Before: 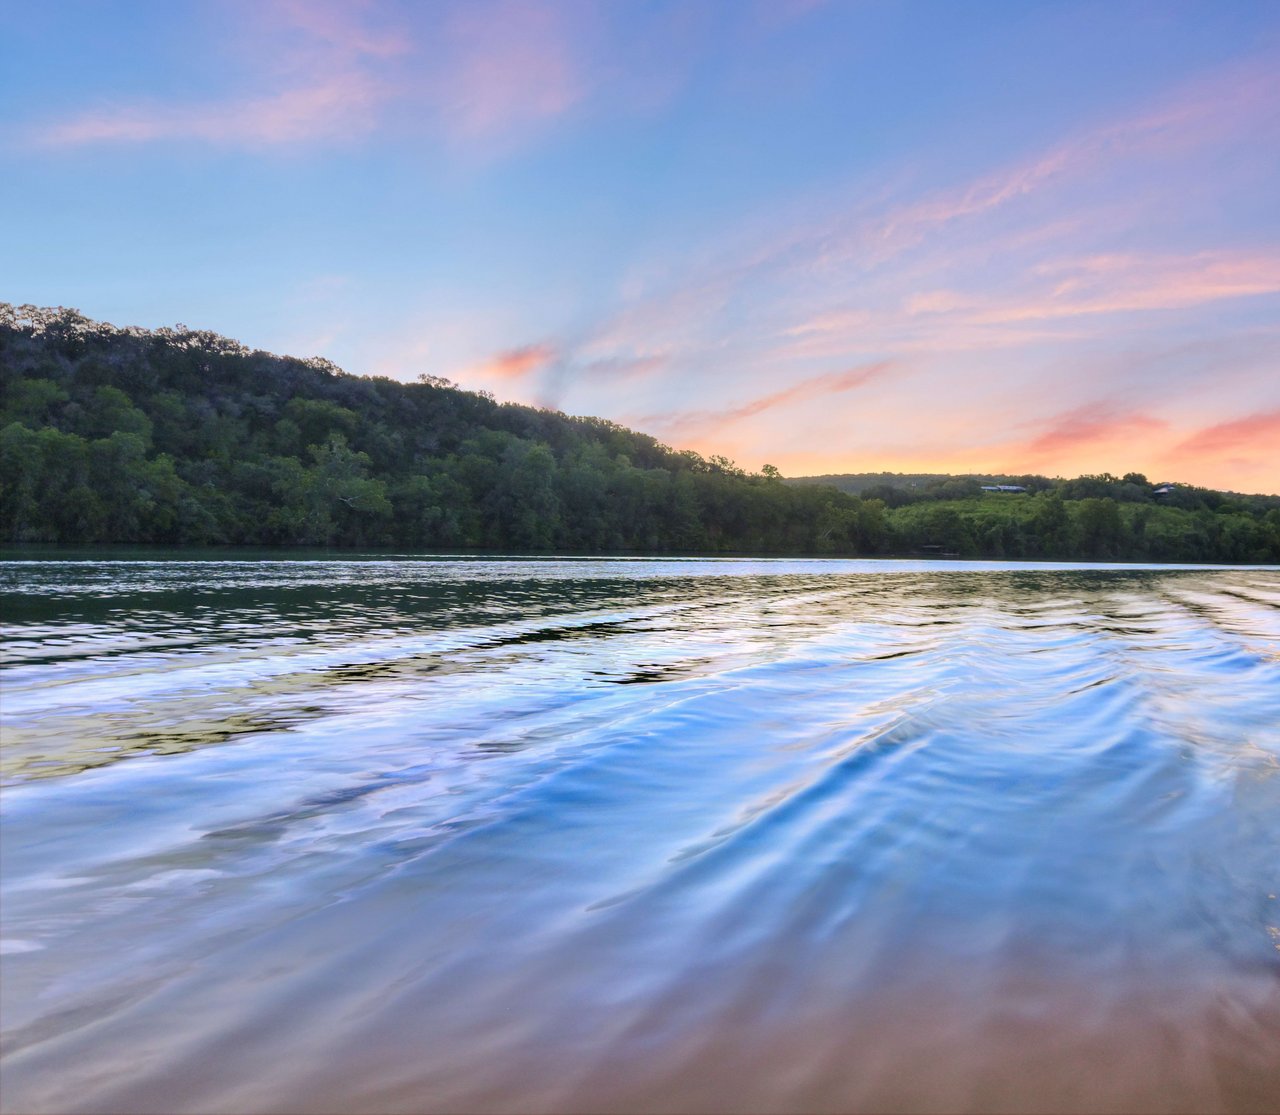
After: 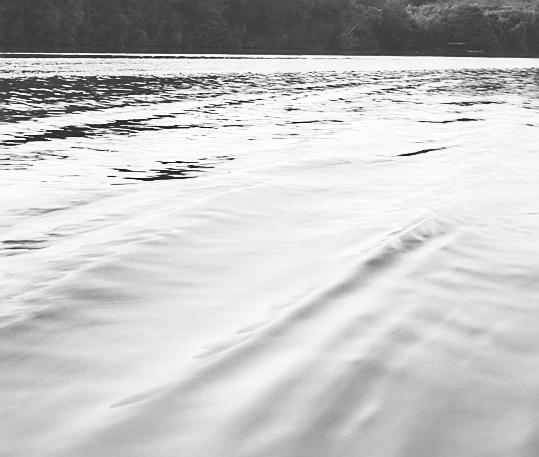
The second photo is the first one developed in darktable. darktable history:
exposure: black level correction -0.036, exposure -0.497 EV, compensate highlight preservation false
crop: left 37.221%, top 45.169%, right 20.63%, bottom 13.777%
color balance: mode lift, gamma, gain (sRGB), lift [0.997, 0.979, 1.021, 1.011], gamma [1, 1.084, 0.916, 0.998], gain [1, 0.87, 1.13, 1.101], contrast 4.55%, contrast fulcrum 38.24%, output saturation 104.09%
contrast brightness saturation: contrast 0.53, brightness 0.47, saturation -1
sharpen: on, module defaults
